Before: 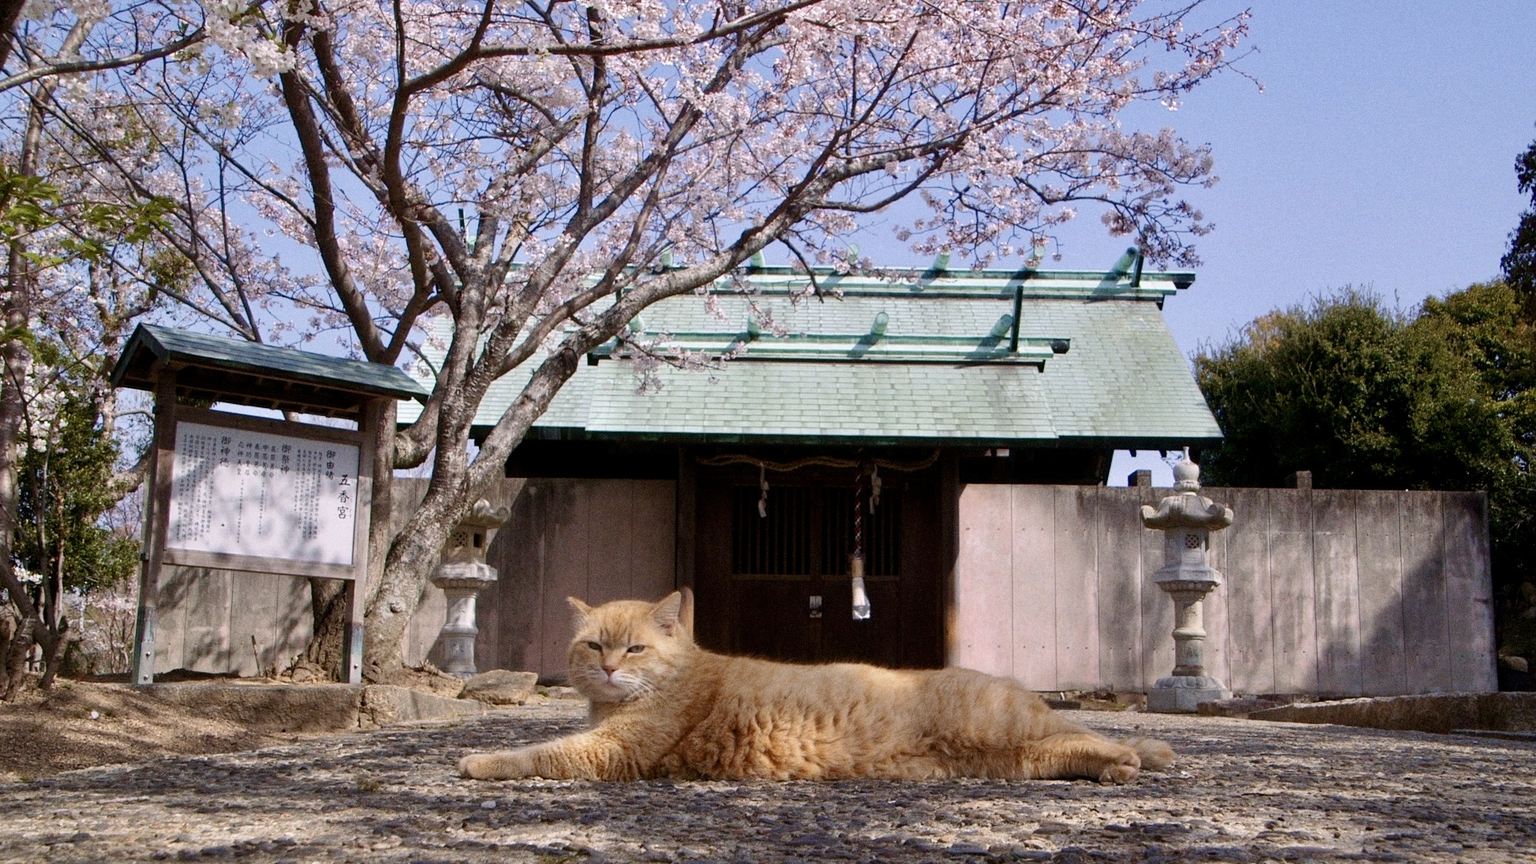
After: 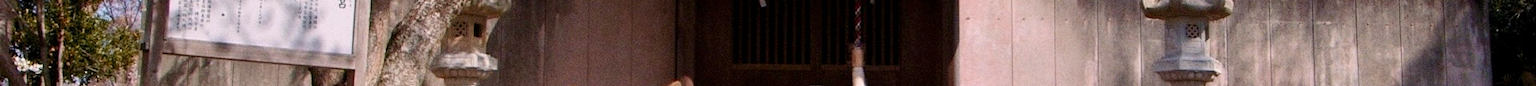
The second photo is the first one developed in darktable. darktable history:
white balance: red 1.009, blue 0.985
color zones: curves: ch1 [(0.263, 0.53) (0.376, 0.287) (0.487, 0.512) (0.748, 0.547) (1, 0.513)]; ch2 [(0.262, 0.45) (0.751, 0.477)], mix 31.98%
crop and rotate: top 59.084%, bottom 30.916%
